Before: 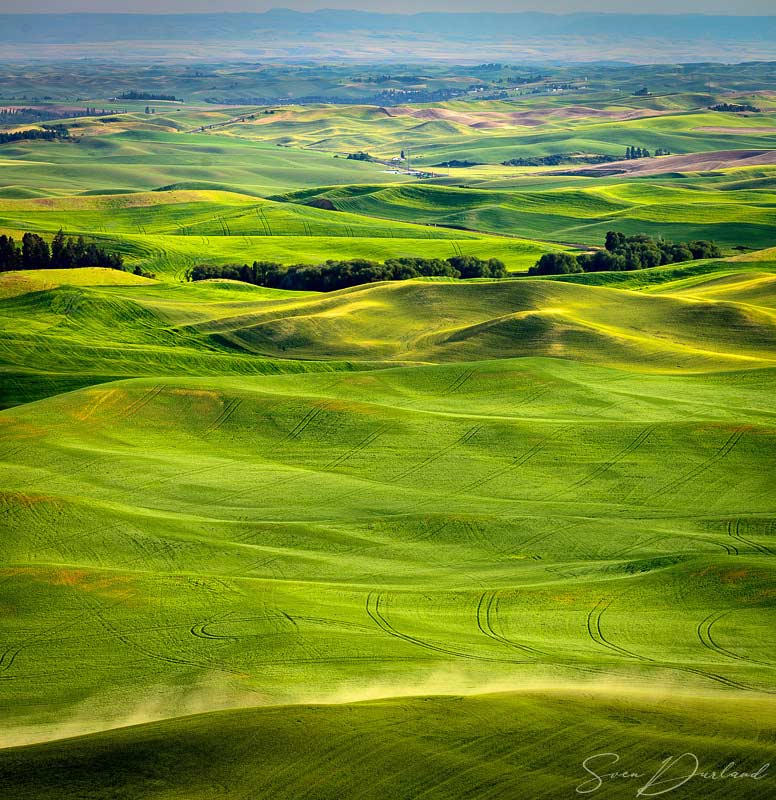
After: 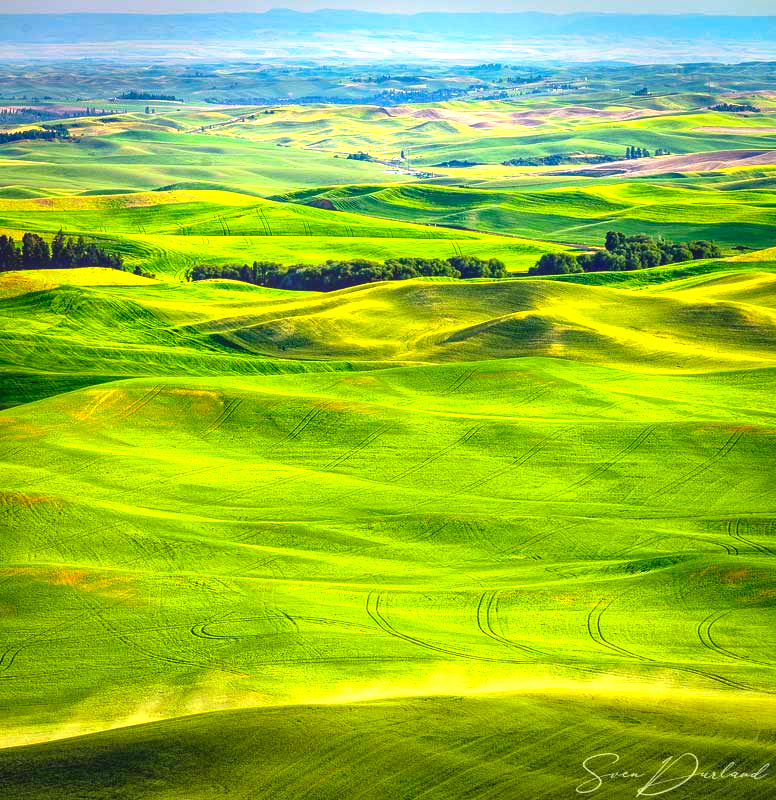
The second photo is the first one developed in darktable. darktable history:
local contrast: on, module defaults
tone equalizer: -8 EV -0.72 EV, -7 EV -0.671 EV, -6 EV -0.59 EV, -5 EV -0.365 EV, -3 EV 0.404 EV, -2 EV 0.6 EV, -1 EV 0.688 EV, +0 EV 0.759 EV, smoothing diameter 24.93%, edges refinement/feathering 12.93, preserve details guided filter
contrast brightness saturation: contrast -0.183, saturation 0.189
exposure: black level correction 0, exposure 0.498 EV, compensate exposure bias true, compensate highlight preservation false
